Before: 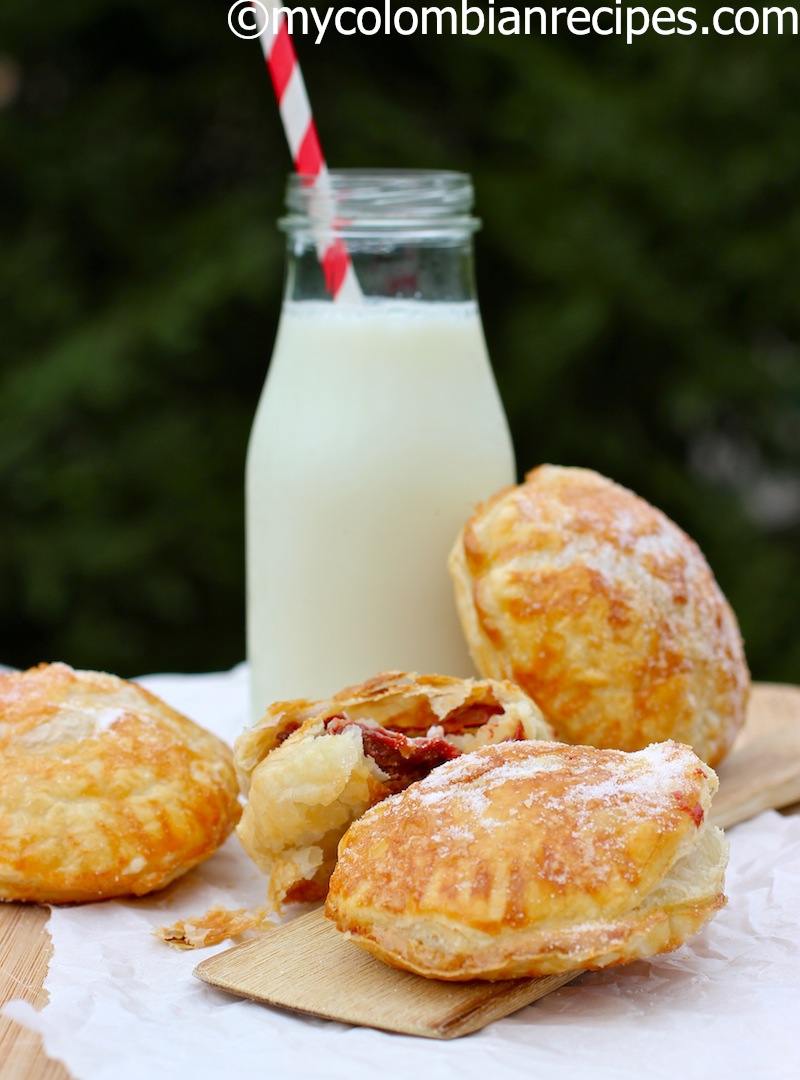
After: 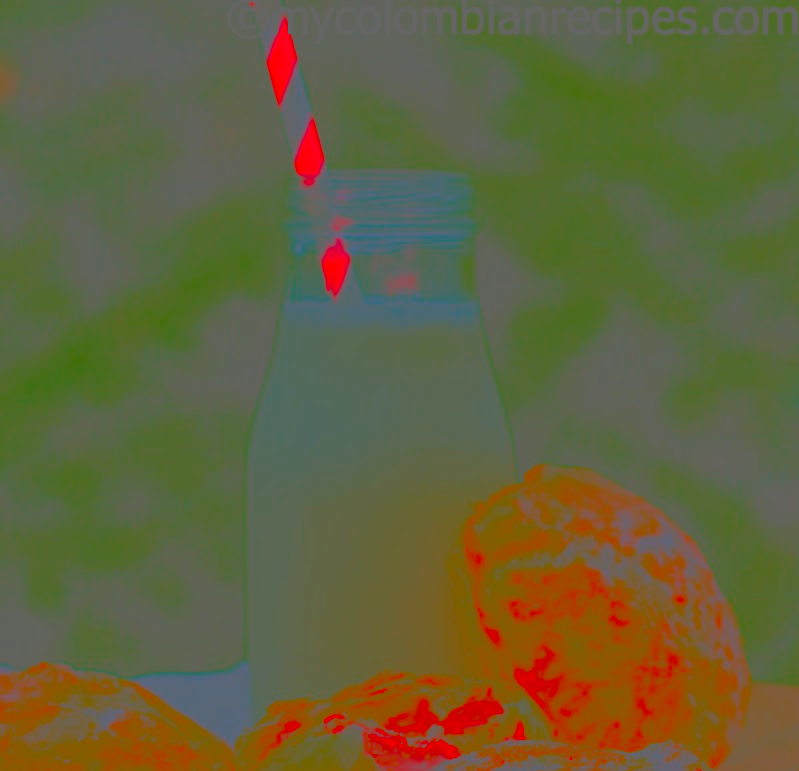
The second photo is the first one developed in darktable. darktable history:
sharpen: on, module defaults
contrast brightness saturation: contrast -0.99, brightness -0.17, saturation 0.75
crop: bottom 28.576%
shadows and highlights: shadows 60, soften with gaussian
